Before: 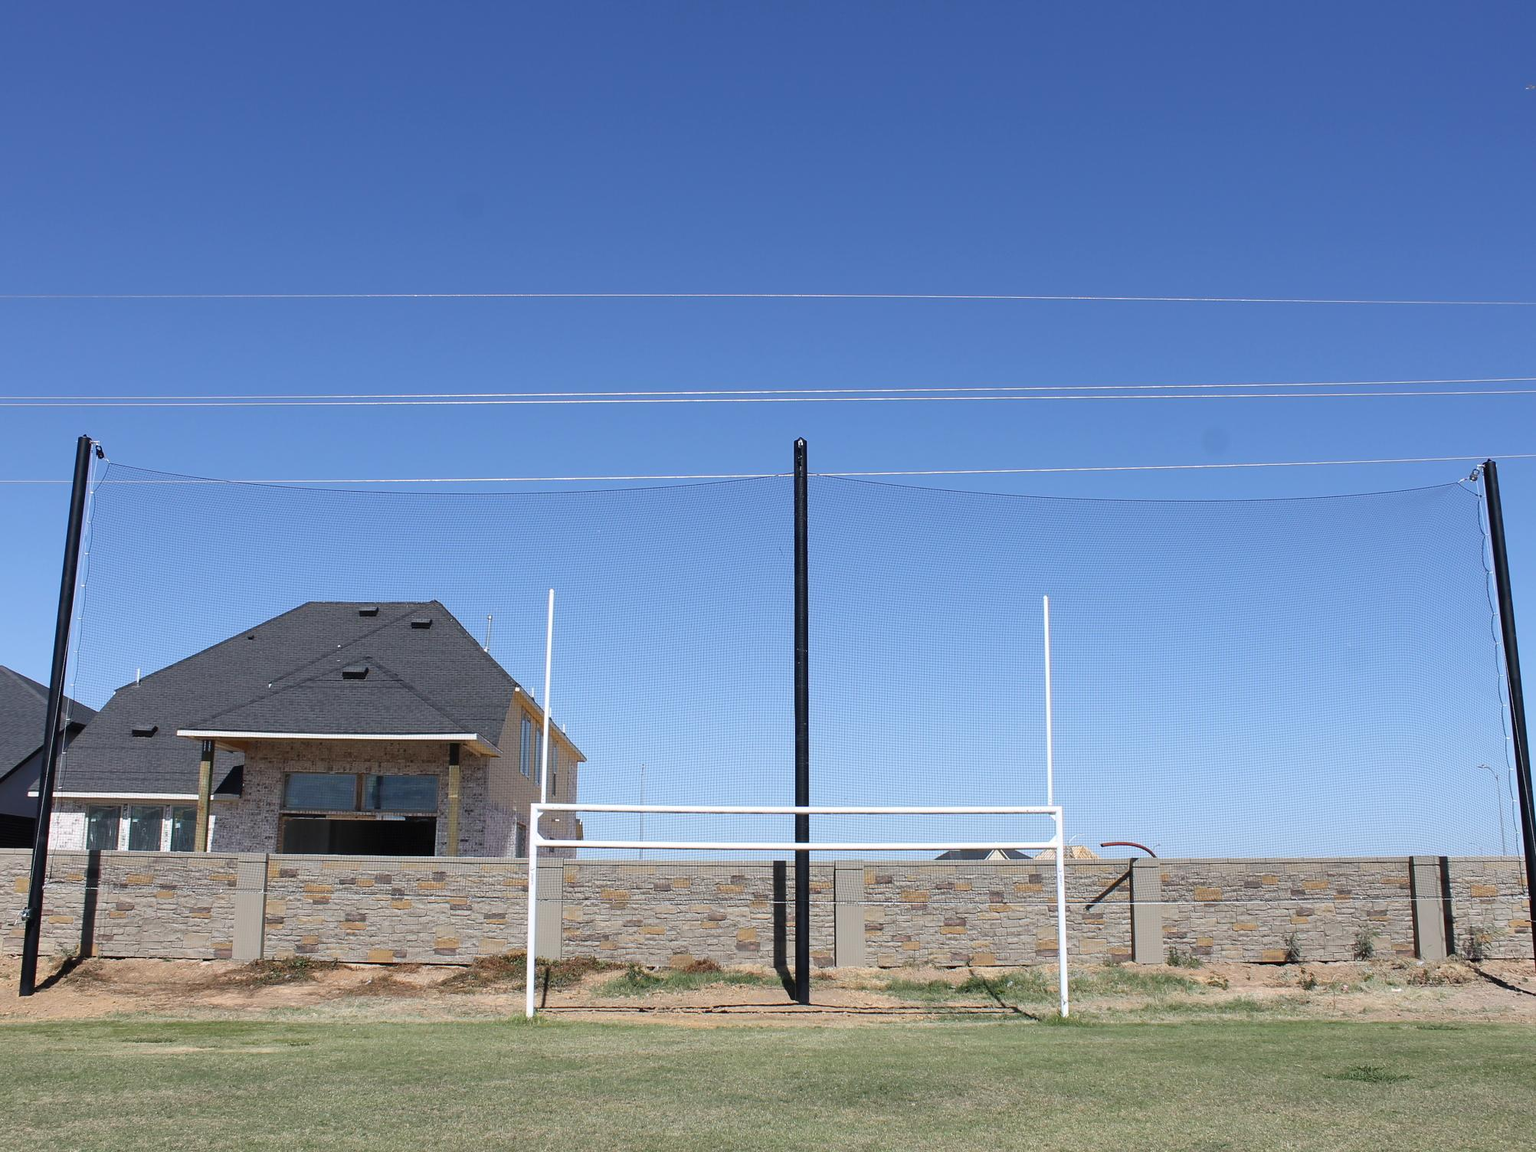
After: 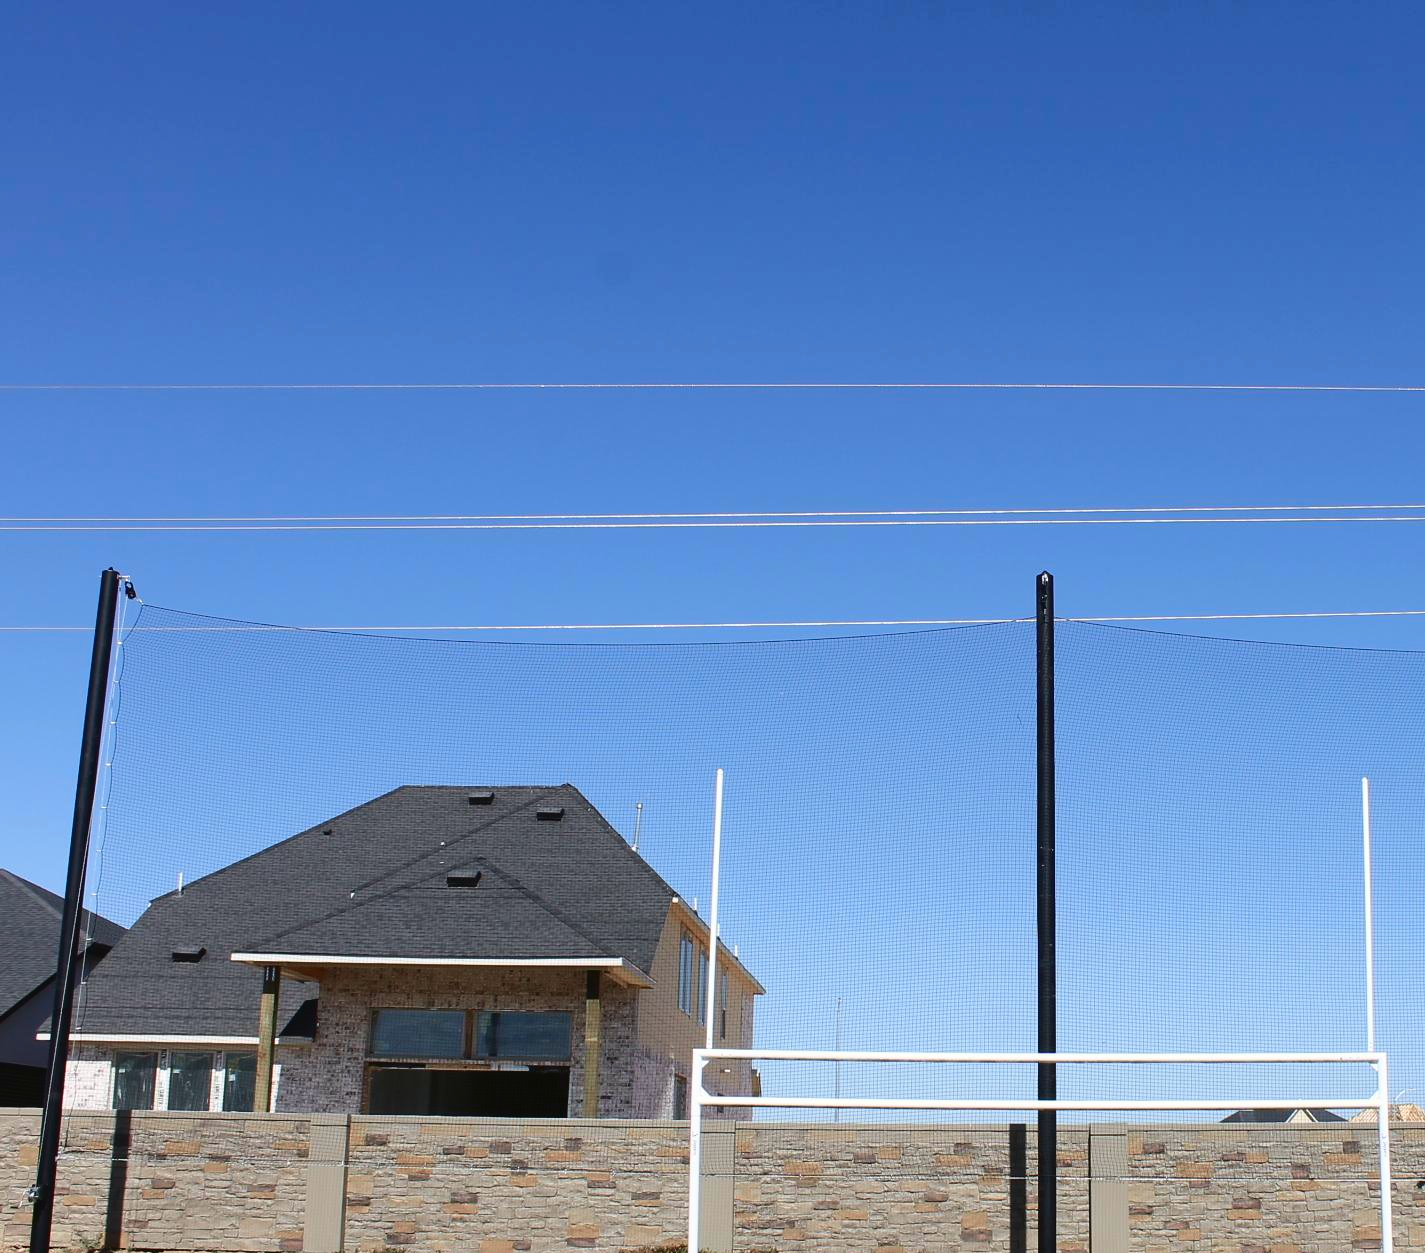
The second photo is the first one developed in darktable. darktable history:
crop: right 28.885%, bottom 16.626%
tone curve: curves: ch0 [(0, 0.021) (0.059, 0.053) (0.212, 0.18) (0.337, 0.304) (0.495, 0.505) (0.725, 0.731) (0.89, 0.919) (1, 1)]; ch1 [(0, 0) (0.094, 0.081) (0.285, 0.299) (0.403, 0.436) (0.479, 0.475) (0.54, 0.55) (0.615, 0.637) (0.683, 0.688) (1, 1)]; ch2 [(0, 0) (0.257, 0.217) (0.434, 0.434) (0.498, 0.507) (0.527, 0.542) (0.597, 0.587) (0.658, 0.595) (1, 1)], color space Lab, independent channels, preserve colors none
